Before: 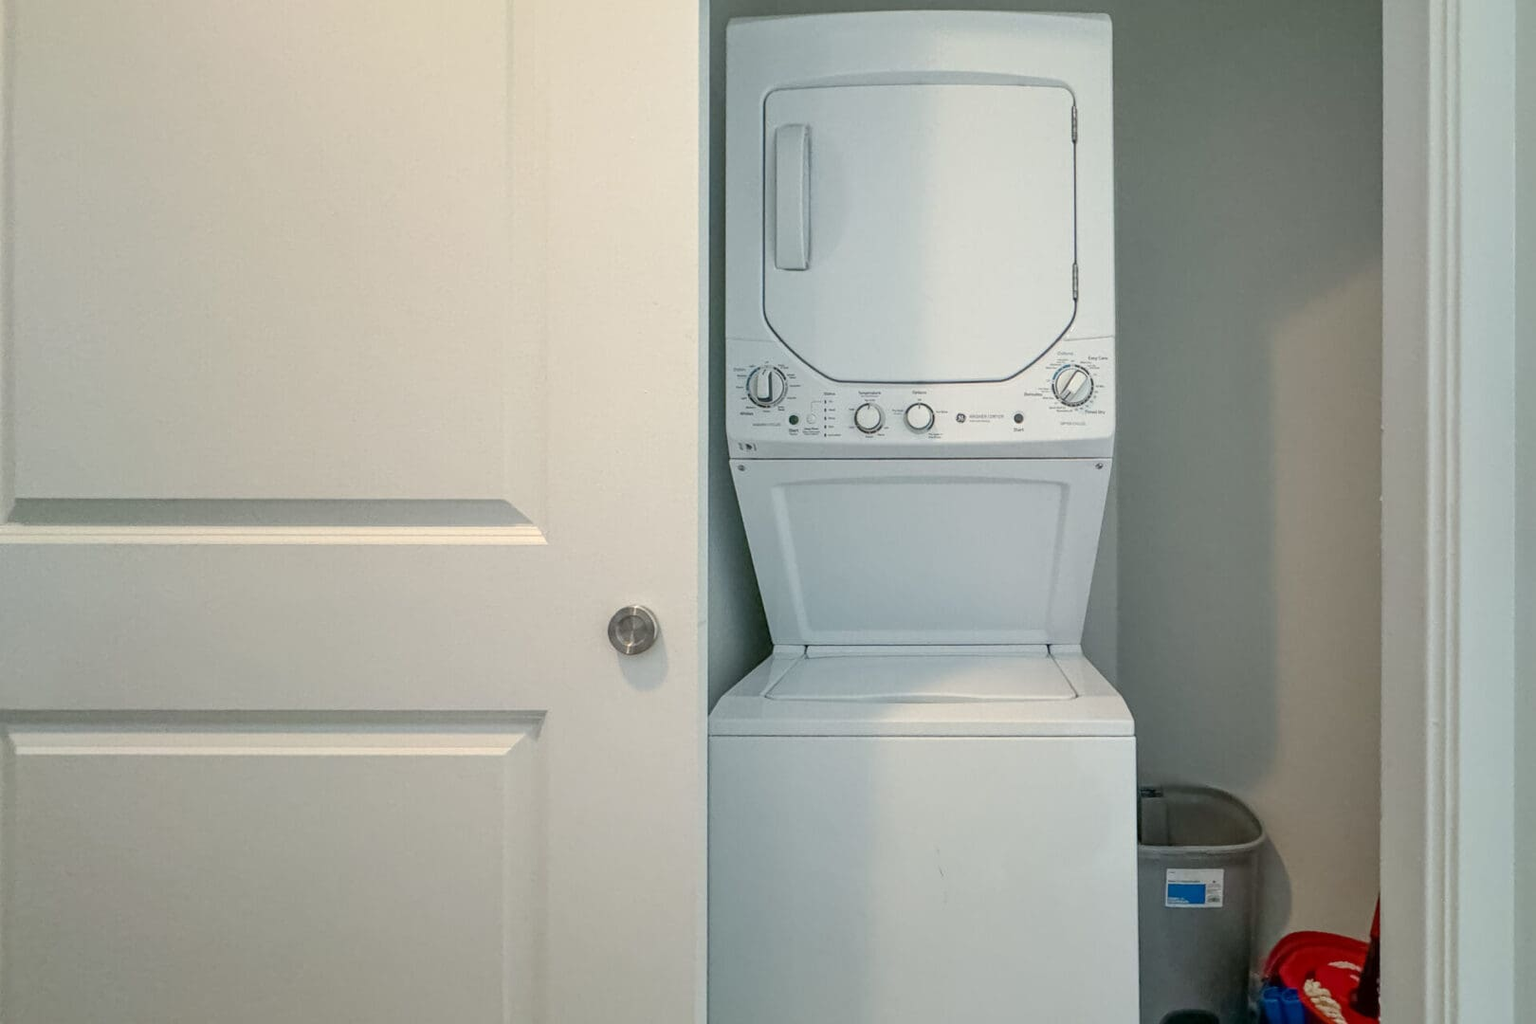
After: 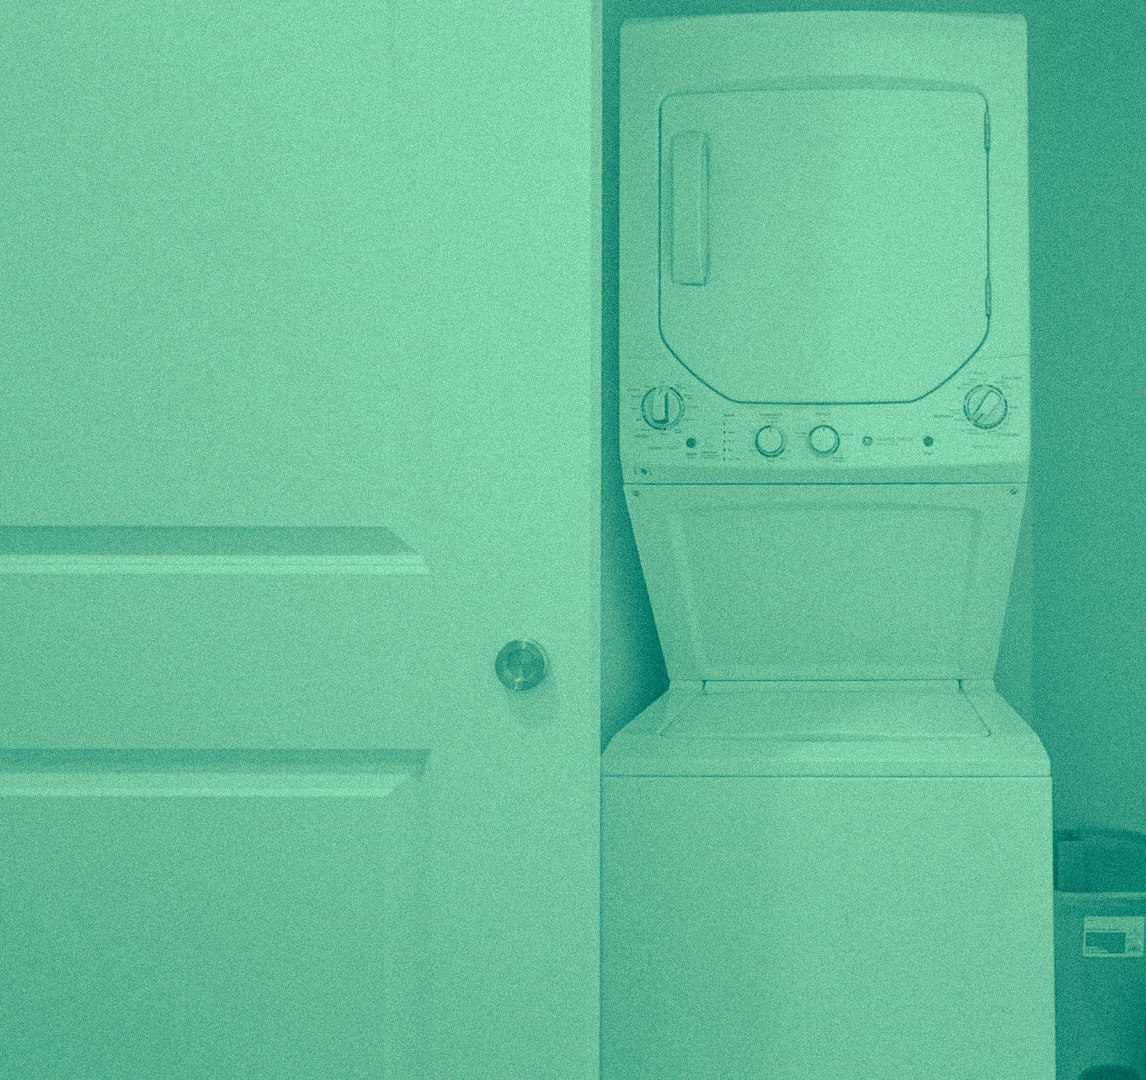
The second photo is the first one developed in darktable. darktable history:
colorize: hue 147.6°, saturation 65%, lightness 21.64%
crop and rotate: left 9.061%, right 20.142%
white balance: red 1, blue 1
grain: strength 35%, mid-tones bias 0%
split-toning: shadows › hue 183.6°, shadows › saturation 0.52, highlights › hue 0°, highlights › saturation 0
